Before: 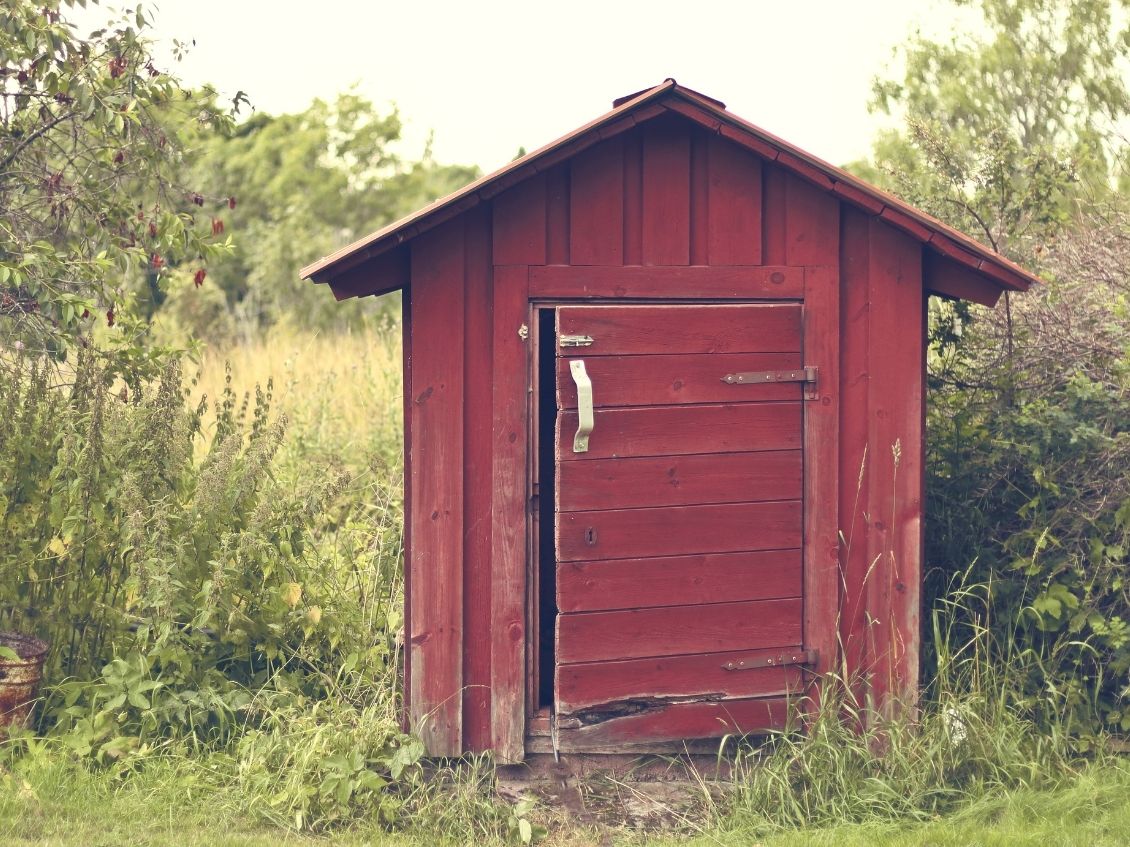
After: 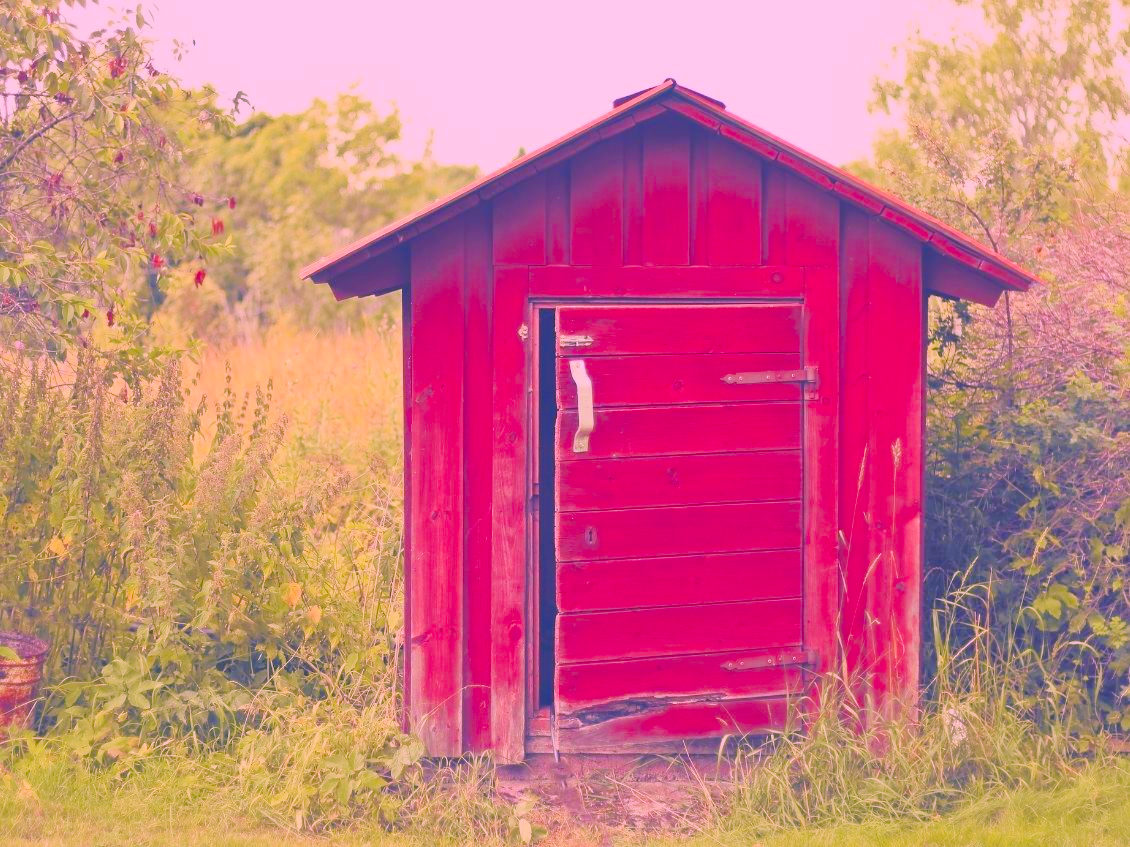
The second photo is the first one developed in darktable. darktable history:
contrast brightness saturation: contrast 0.047
color correction: highlights a* 19.48, highlights b* -11.8, saturation 1.66
exposure: black level correction -0.005, exposure 1.007 EV, compensate exposure bias true, compensate highlight preservation false
filmic rgb: middle gray luminance 3.45%, black relative exposure -5.97 EV, white relative exposure 6.33 EV, dynamic range scaling 22.11%, target black luminance 0%, hardness 2.29, latitude 46.03%, contrast 0.788, highlights saturation mix 99.42%, shadows ↔ highlights balance 0.16%
